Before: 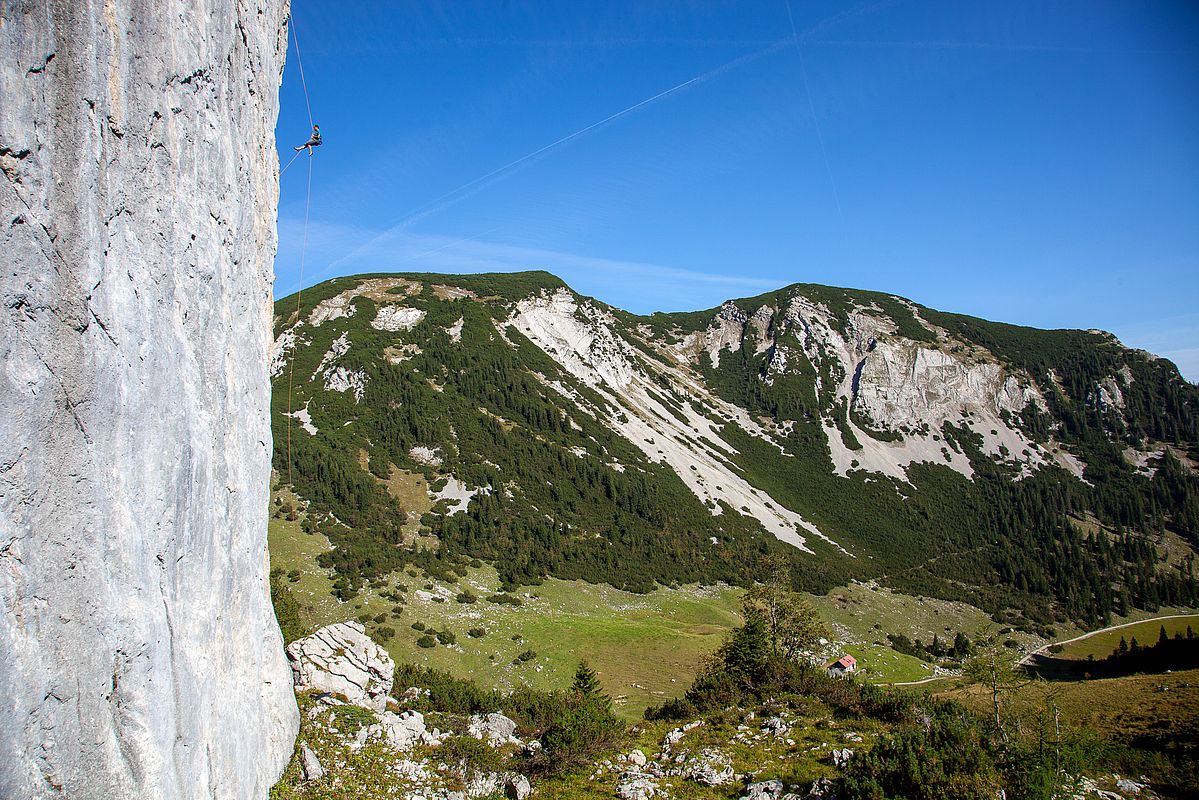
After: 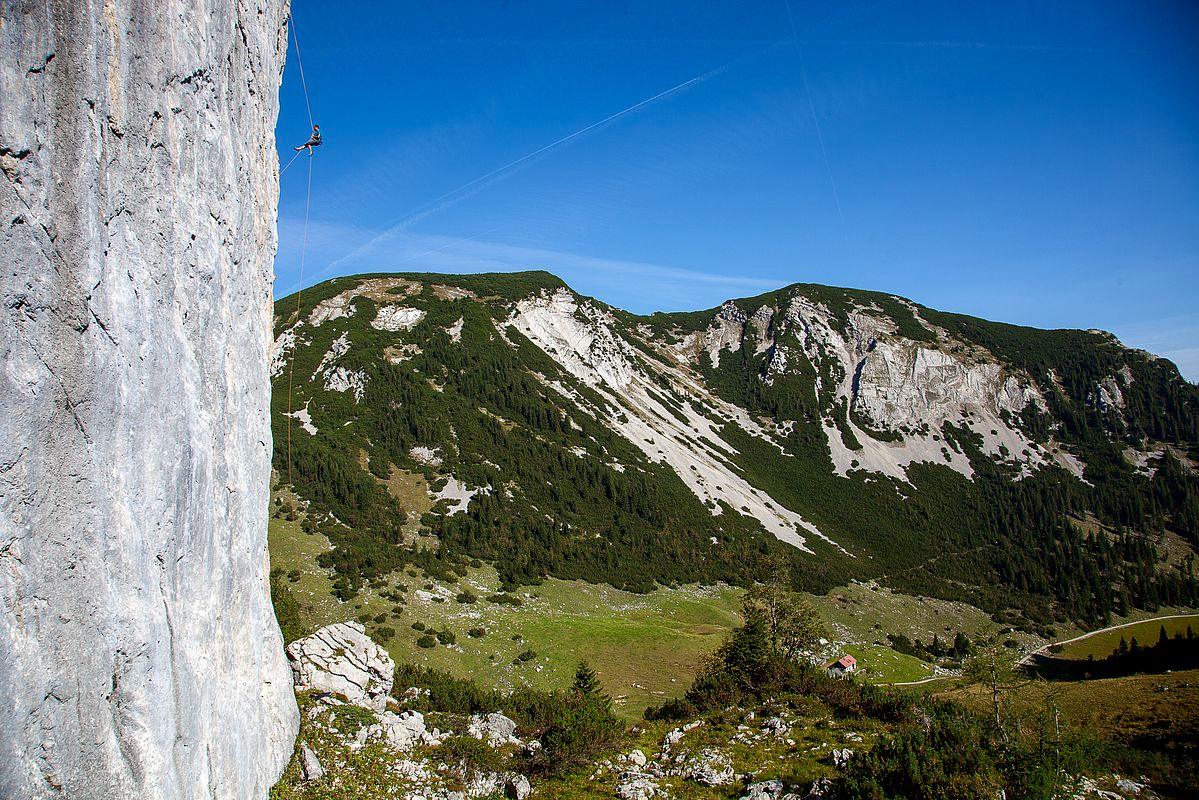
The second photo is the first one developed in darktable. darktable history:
contrast brightness saturation: brightness -0.095
